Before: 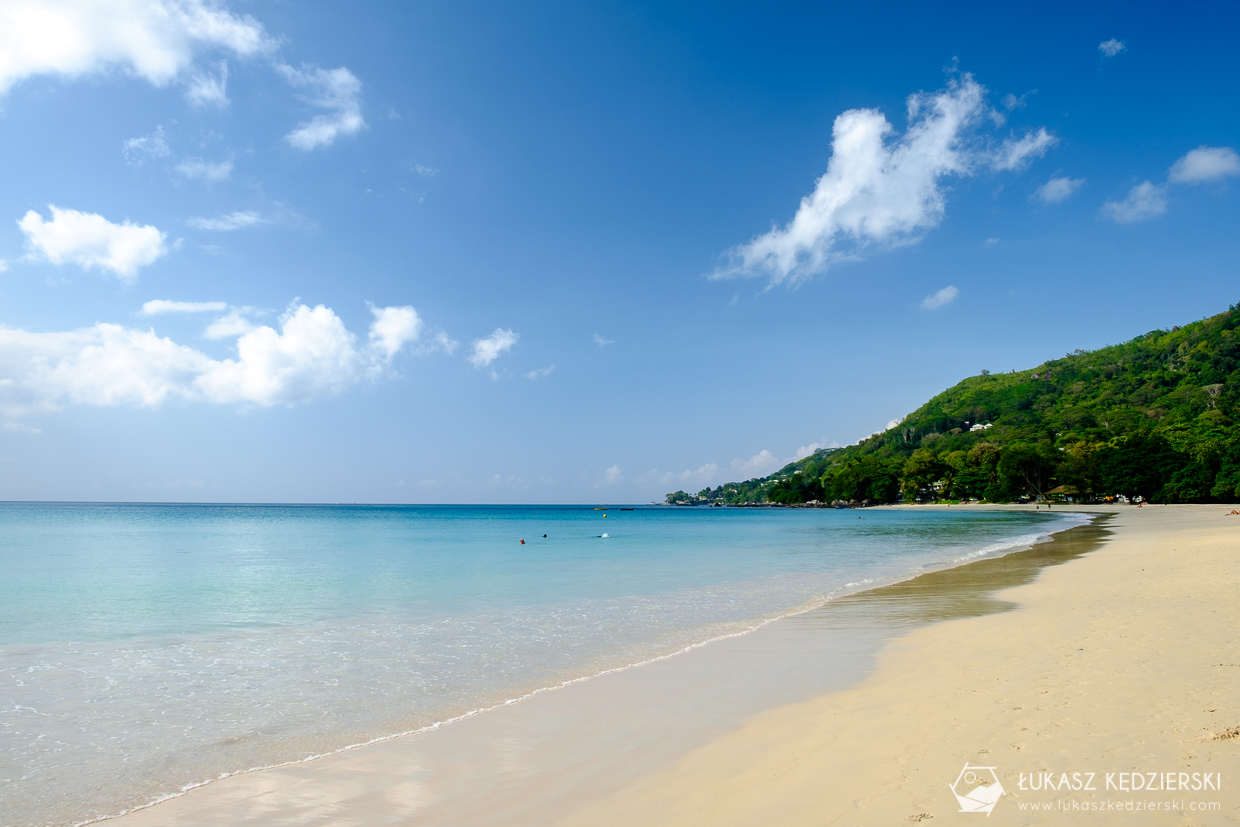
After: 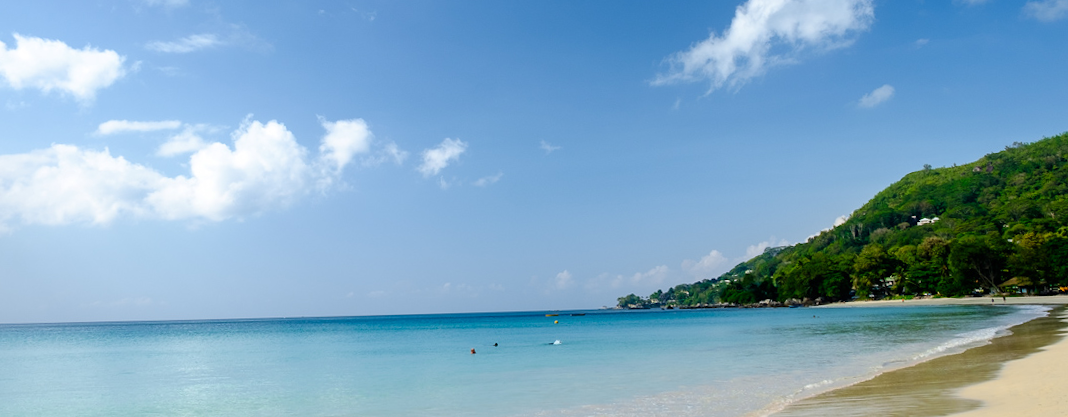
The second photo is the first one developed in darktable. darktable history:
crop: left 1.744%, top 19.225%, right 5.069%, bottom 28.357%
rotate and perspective: rotation -1.68°, lens shift (vertical) -0.146, crop left 0.049, crop right 0.912, crop top 0.032, crop bottom 0.96
